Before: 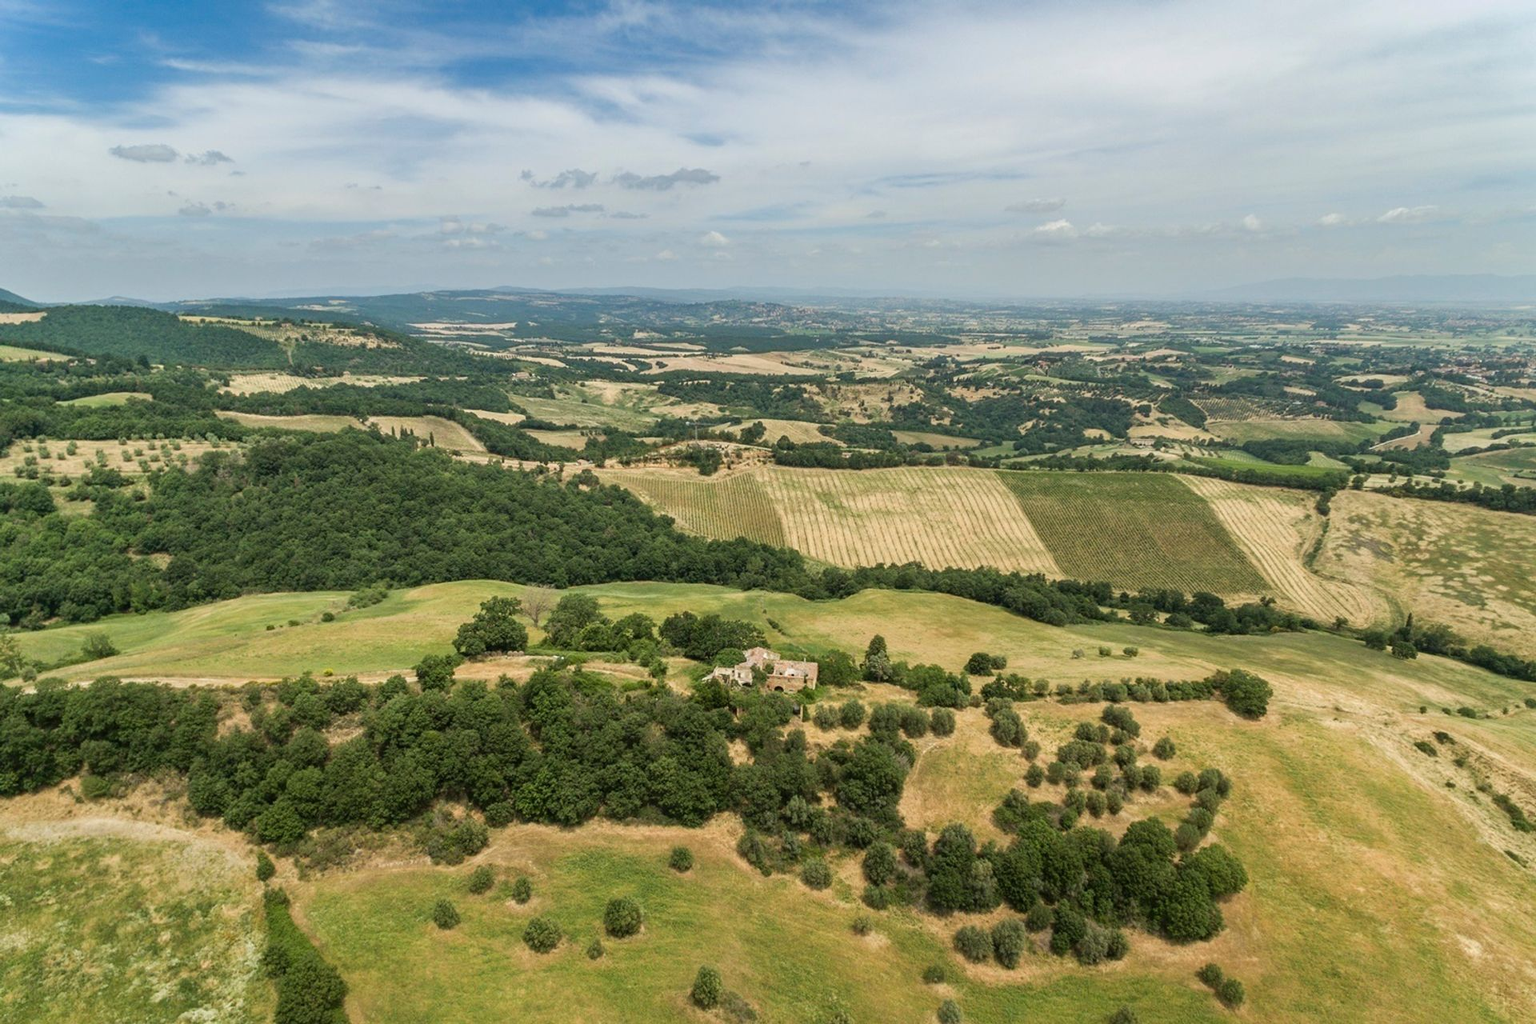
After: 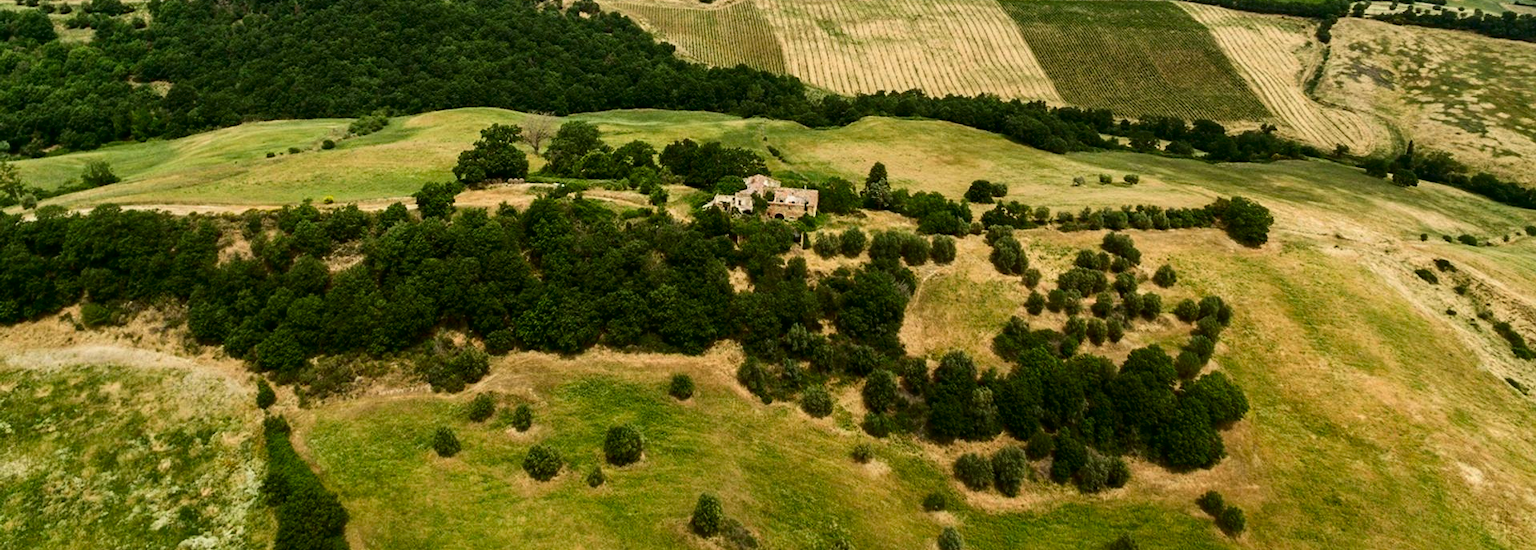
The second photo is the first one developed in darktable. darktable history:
contrast brightness saturation: contrast 0.22, brightness -0.19, saturation 0.24
base curve: curves: ch0 [(0, 0) (0.297, 0.298) (1, 1)], preserve colors none
crop and rotate: top 46.237%
